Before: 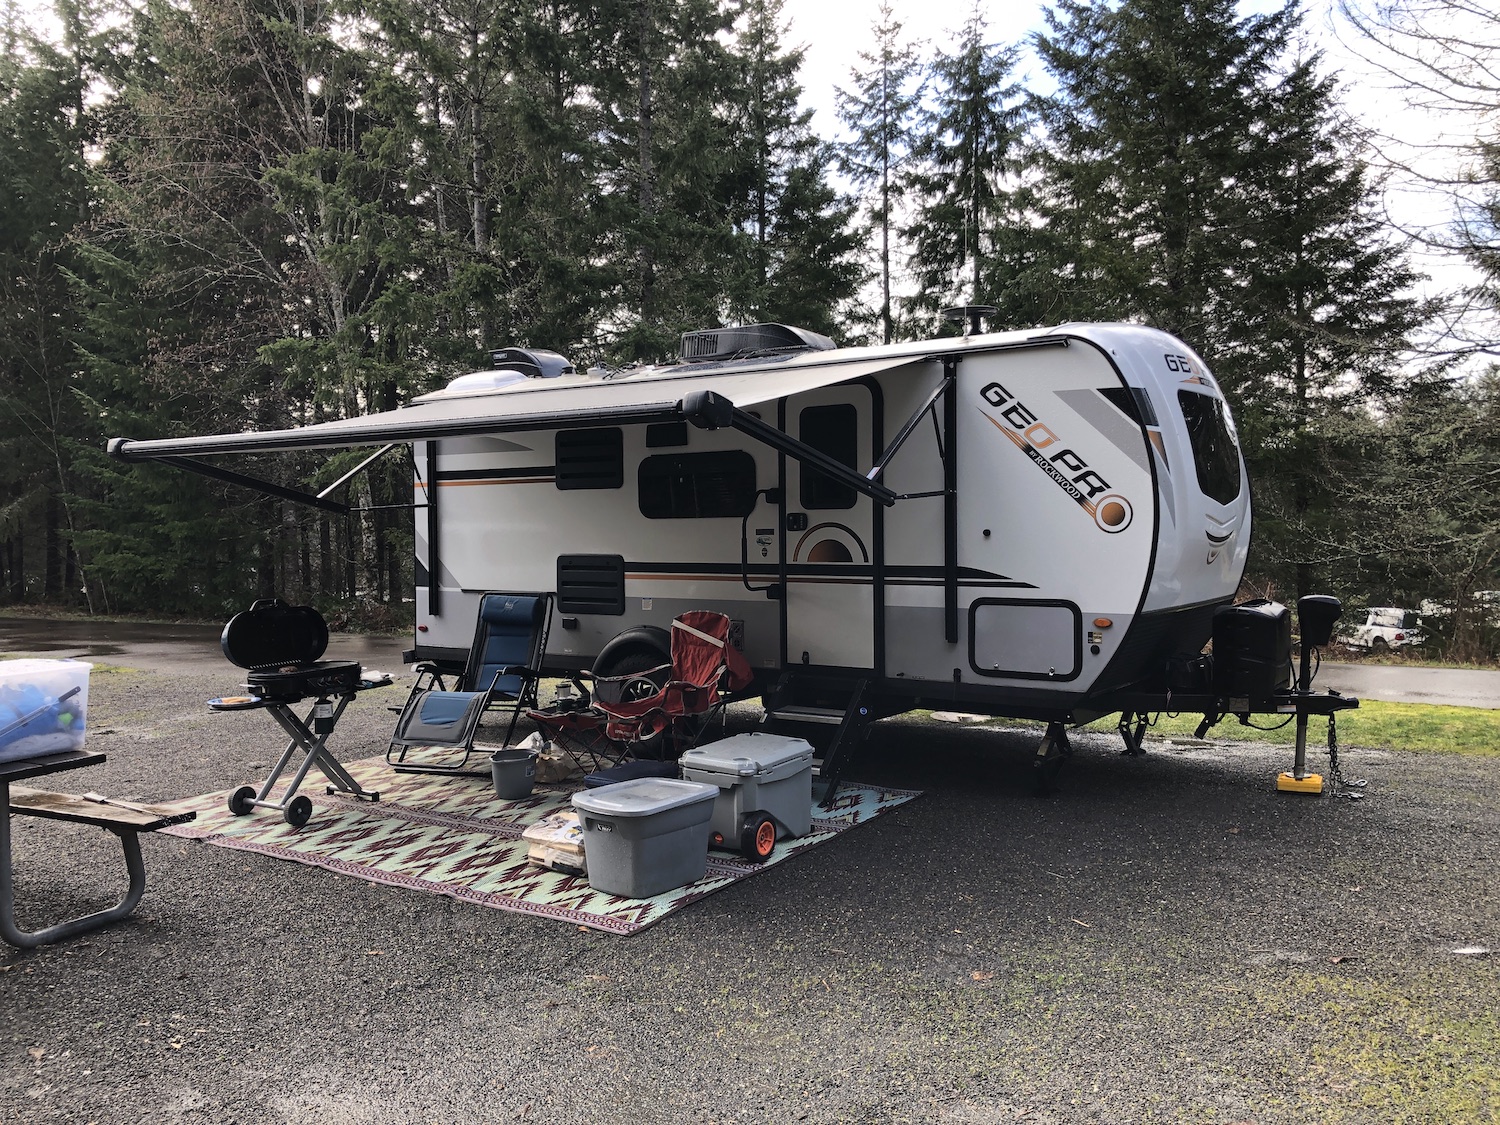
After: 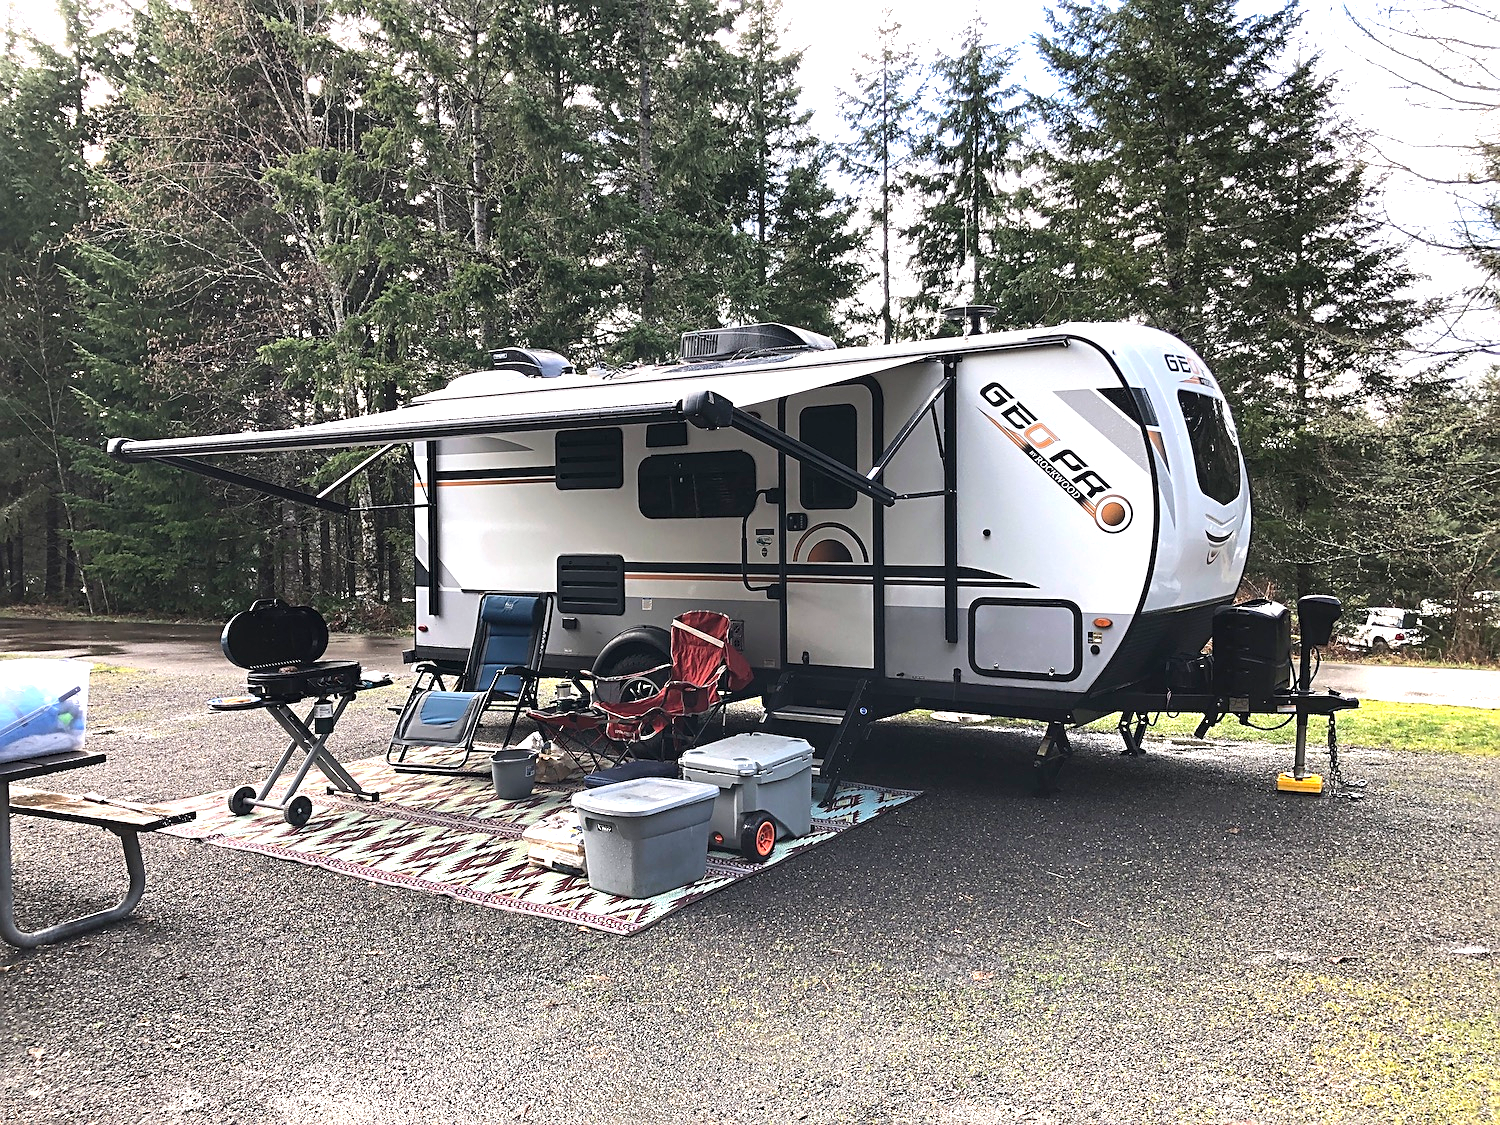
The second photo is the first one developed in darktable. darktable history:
exposure: black level correction 0, exposure 1.103 EV, compensate highlight preservation false
sharpen: on, module defaults
